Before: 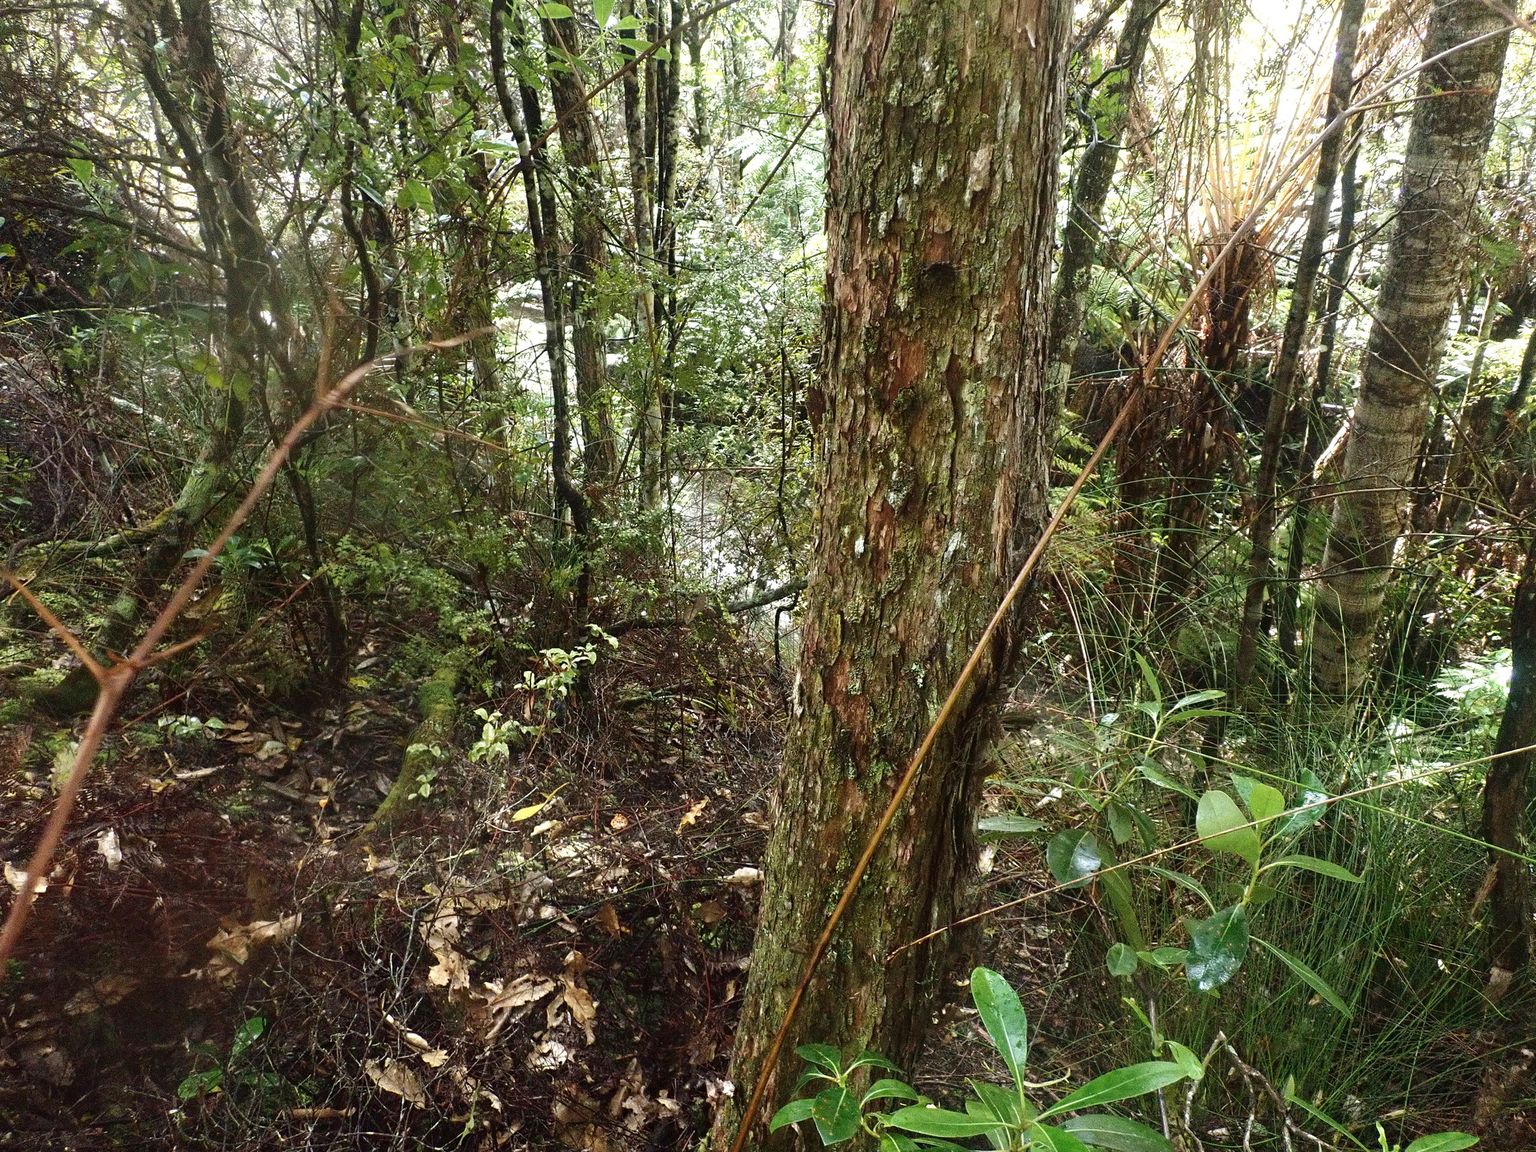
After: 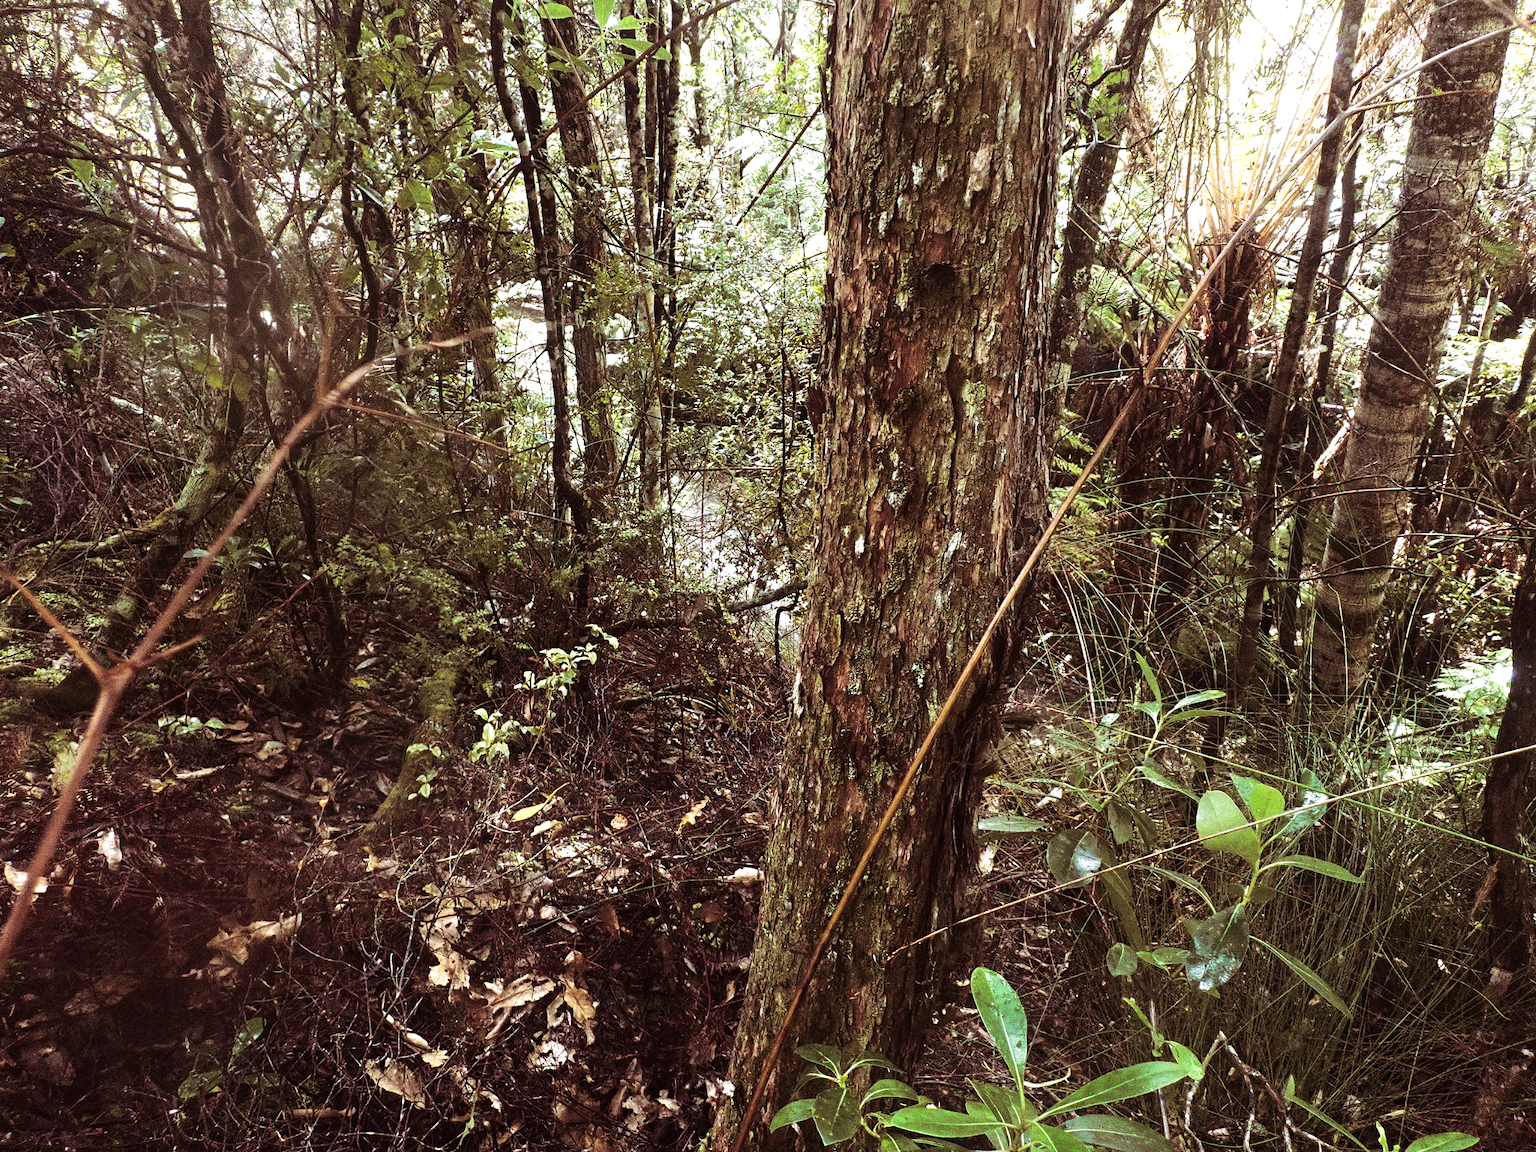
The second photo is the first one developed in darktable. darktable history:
split-toning: highlights › hue 298.8°, highlights › saturation 0.73, compress 41.76%
tone equalizer: -8 EV -0.417 EV, -7 EV -0.389 EV, -6 EV -0.333 EV, -5 EV -0.222 EV, -3 EV 0.222 EV, -2 EV 0.333 EV, -1 EV 0.389 EV, +0 EV 0.417 EV, edges refinement/feathering 500, mask exposure compensation -1.57 EV, preserve details no
contrast brightness saturation: contrast 0.04, saturation 0.07
